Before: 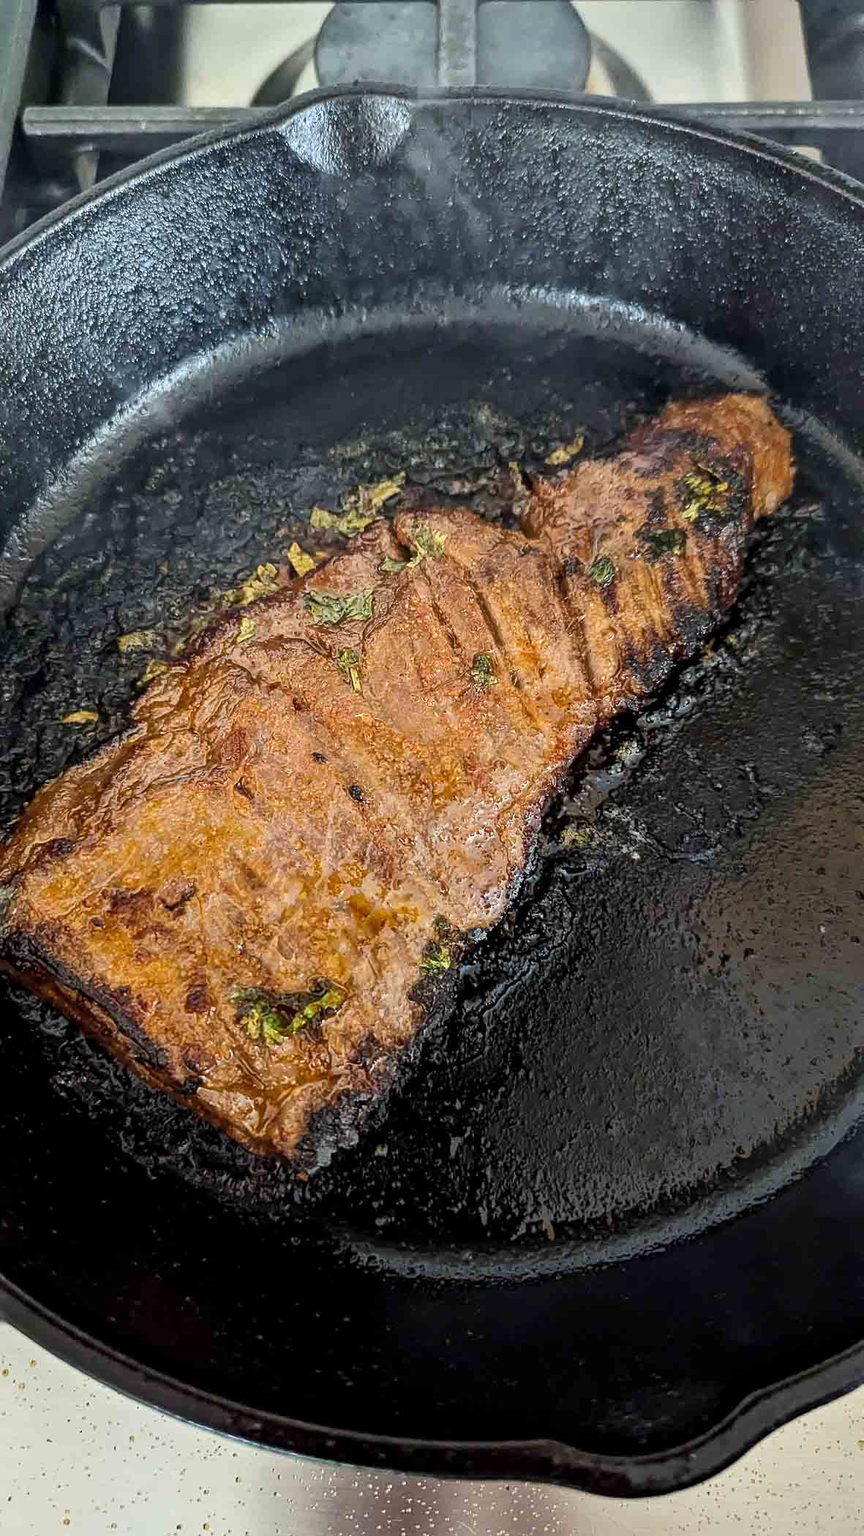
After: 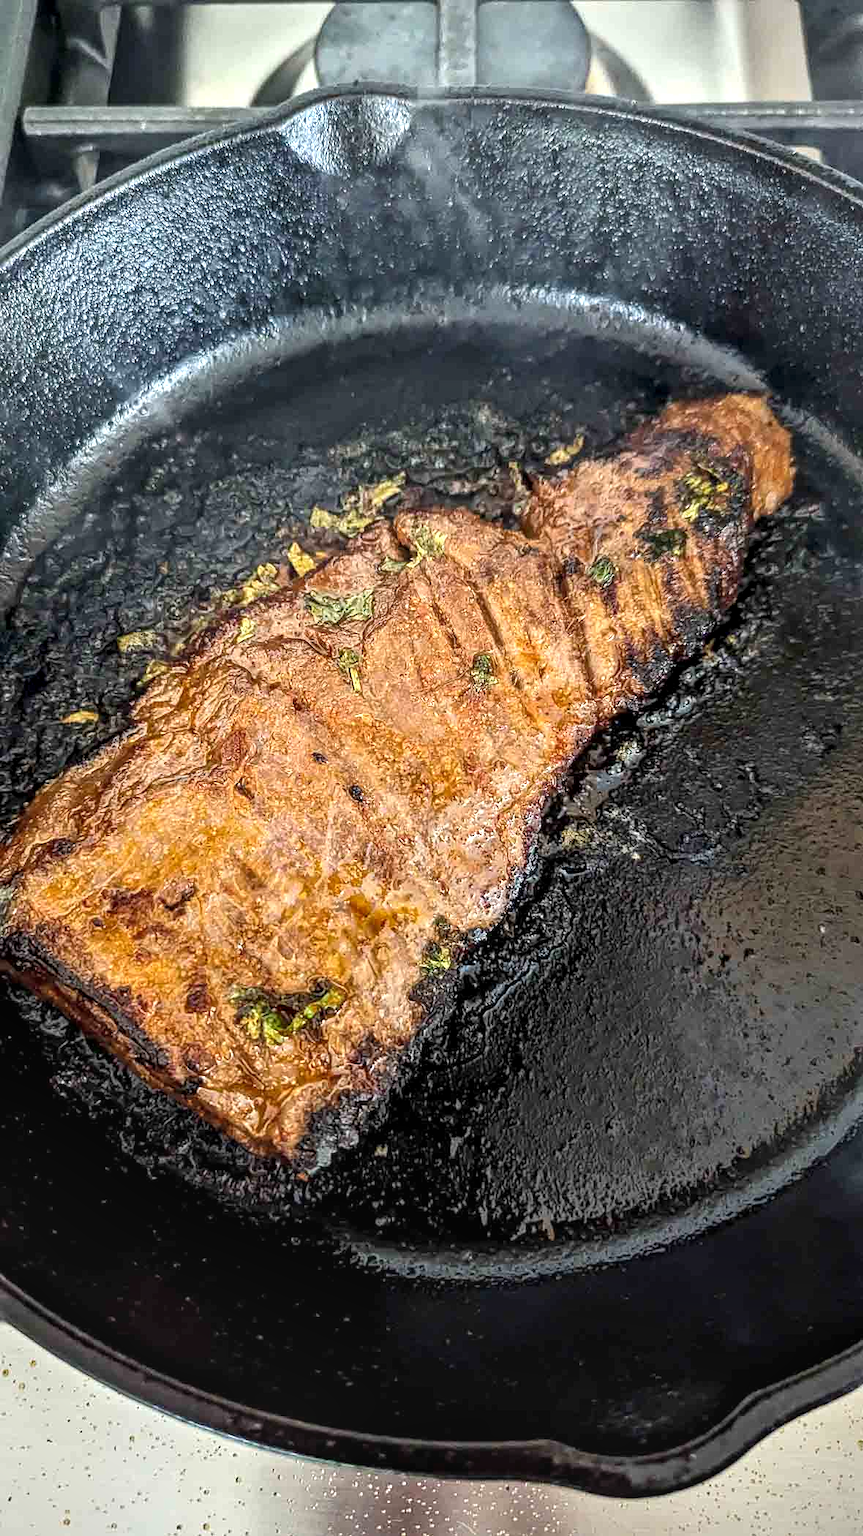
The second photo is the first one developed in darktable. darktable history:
local contrast: on, module defaults
exposure: exposure 0.493 EV, compensate highlight preservation false
vignetting: fall-off start 91.21%
